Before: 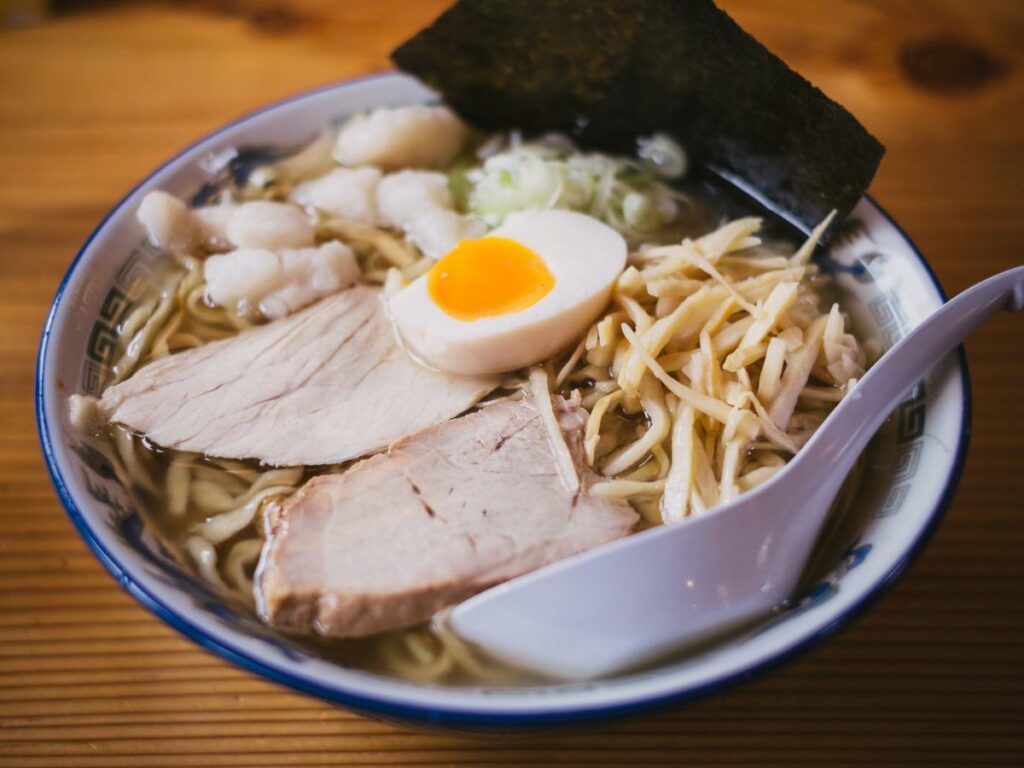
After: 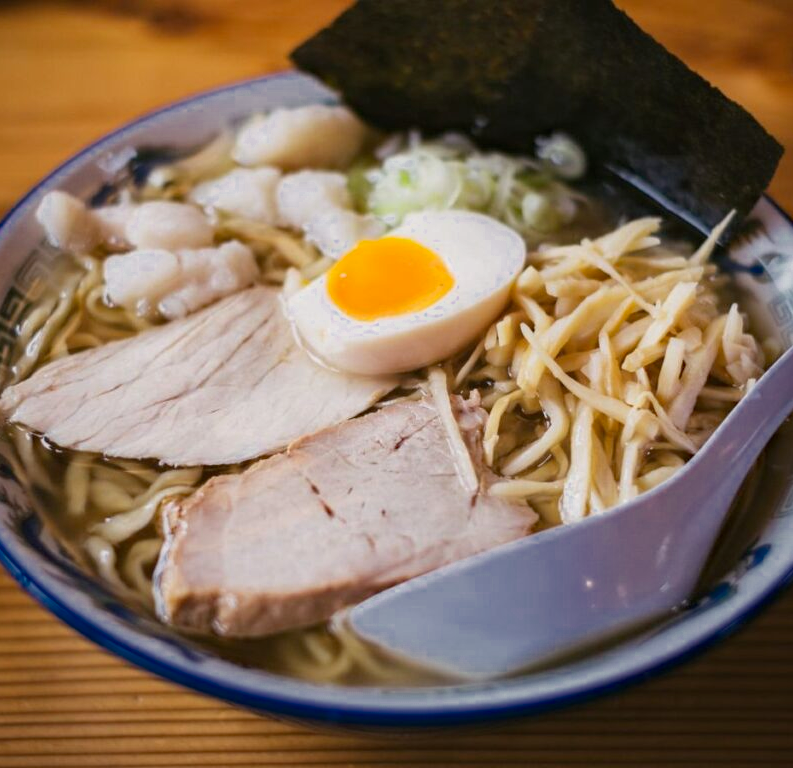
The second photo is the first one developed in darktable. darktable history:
haze removal: compatibility mode true, adaptive false
color zones: curves: ch0 [(0, 0.497) (0.143, 0.5) (0.286, 0.5) (0.429, 0.483) (0.571, 0.116) (0.714, -0.006) (0.857, 0.28) (1, 0.497)]
crop: left 9.88%, right 12.664%
